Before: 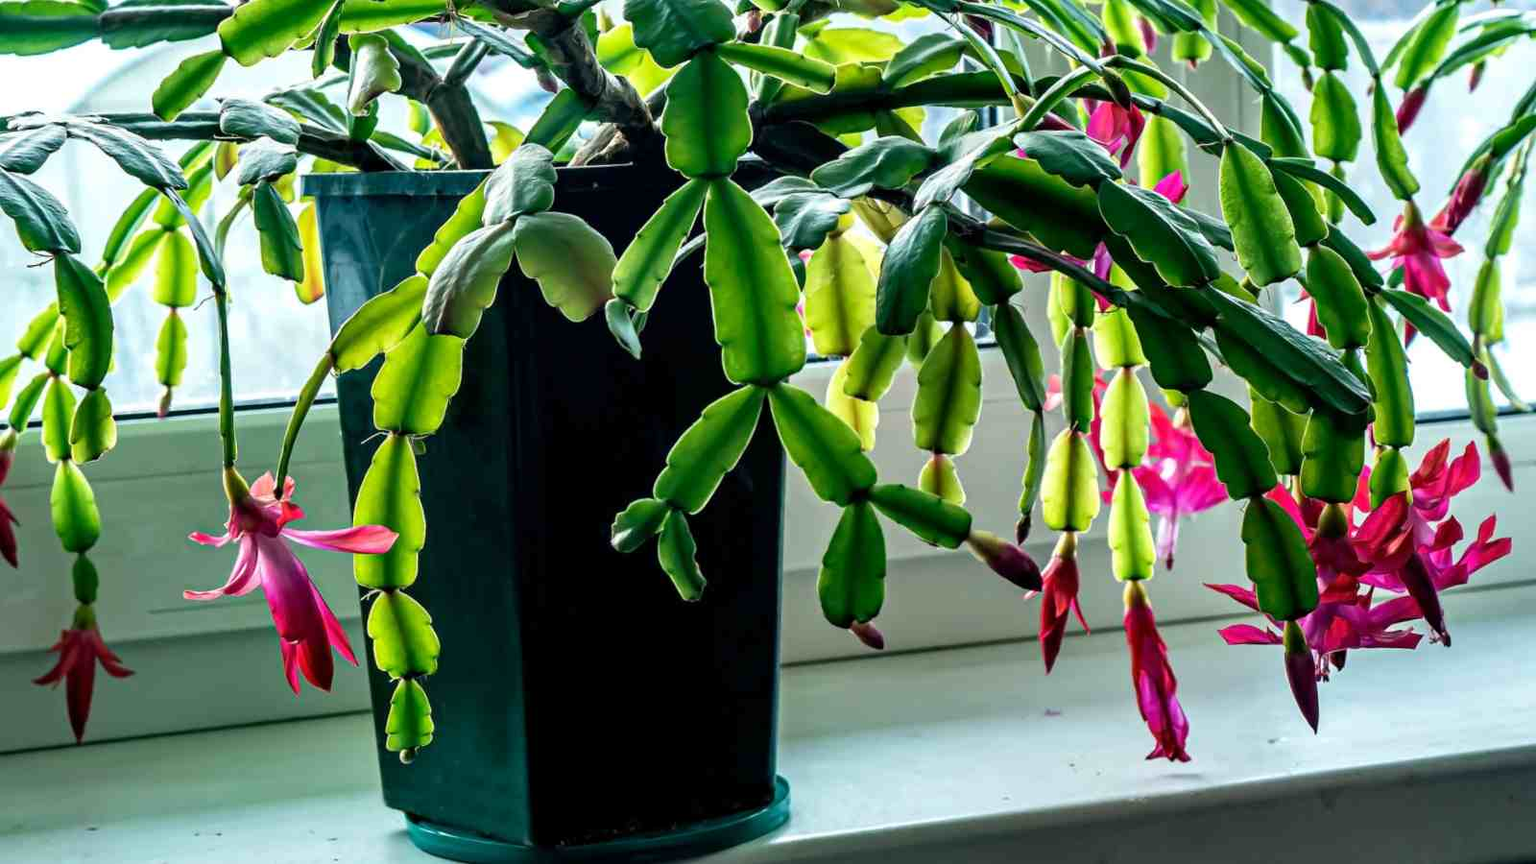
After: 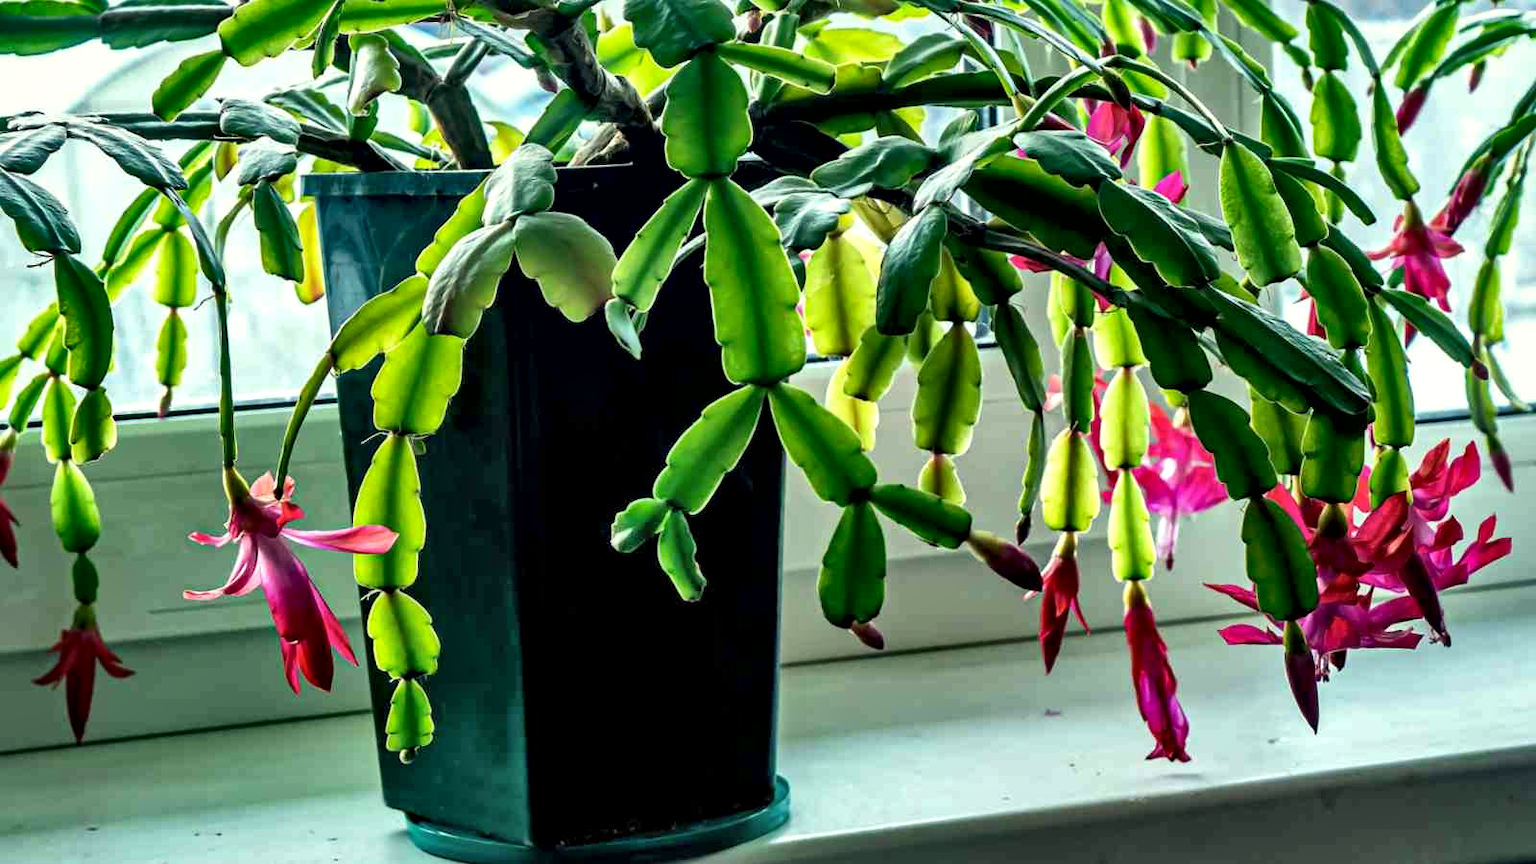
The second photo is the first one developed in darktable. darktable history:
shadows and highlights: low approximation 0.01, soften with gaussian
local contrast: mode bilateral grid, contrast 25, coarseness 61, detail 151%, midtone range 0.2
color correction: highlights a* -4.31, highlights b* 6.25
